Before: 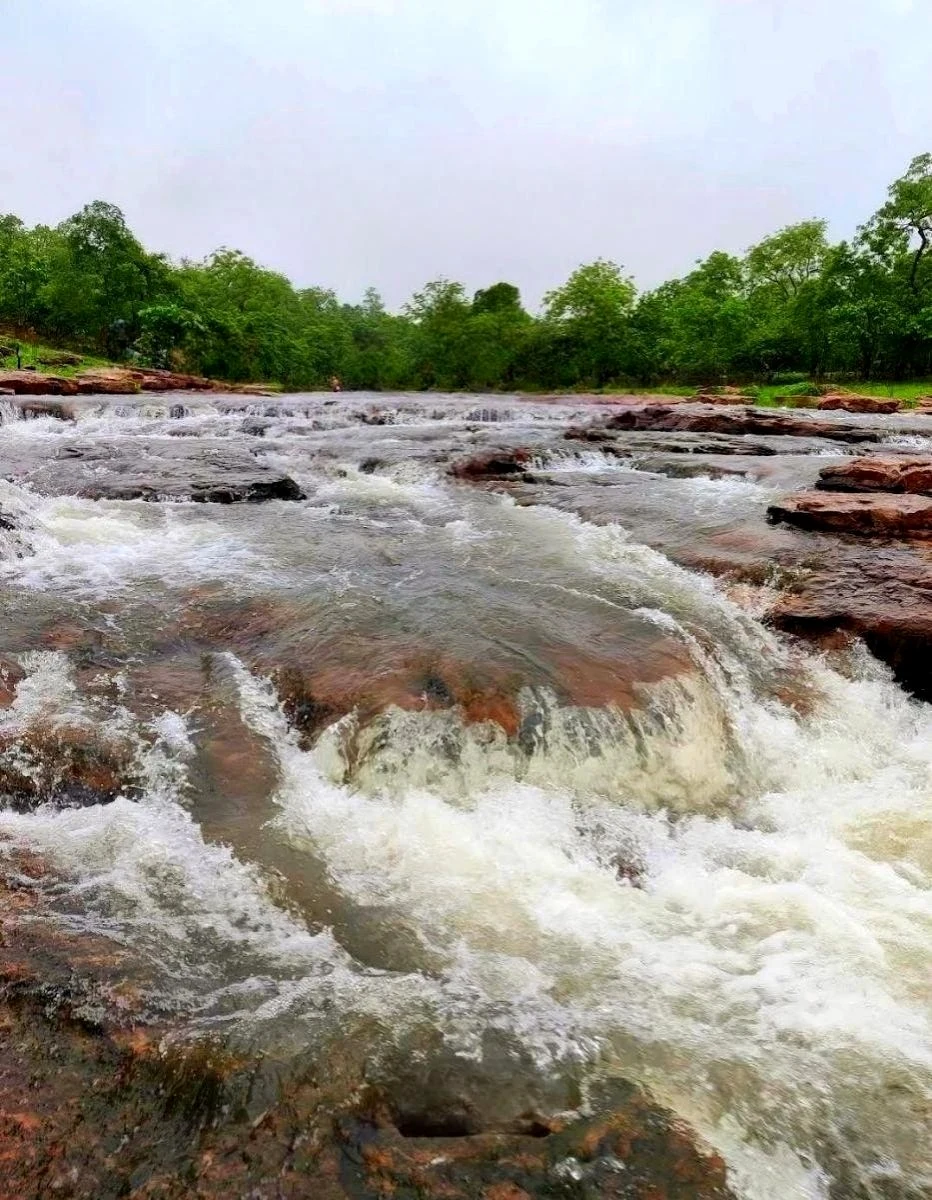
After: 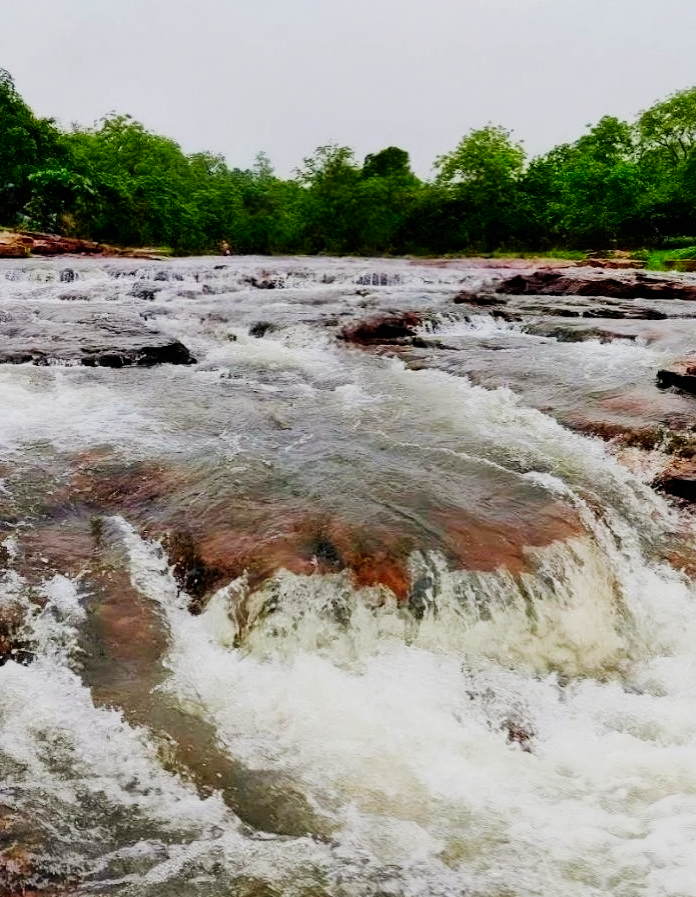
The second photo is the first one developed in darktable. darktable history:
sigmoid: contrast 1.69, skew -0.23, preserve hue 0%, red attenuation 0.1, red rotation 0.035, green attenuation 0.1, green rotation -0.017, blue attenuation 0.15, blue rotation -0.052, base primaries Rec2020
crop and rotate: left 11.831%, top 11.346%, right 13.429%, bottom 13.899%
